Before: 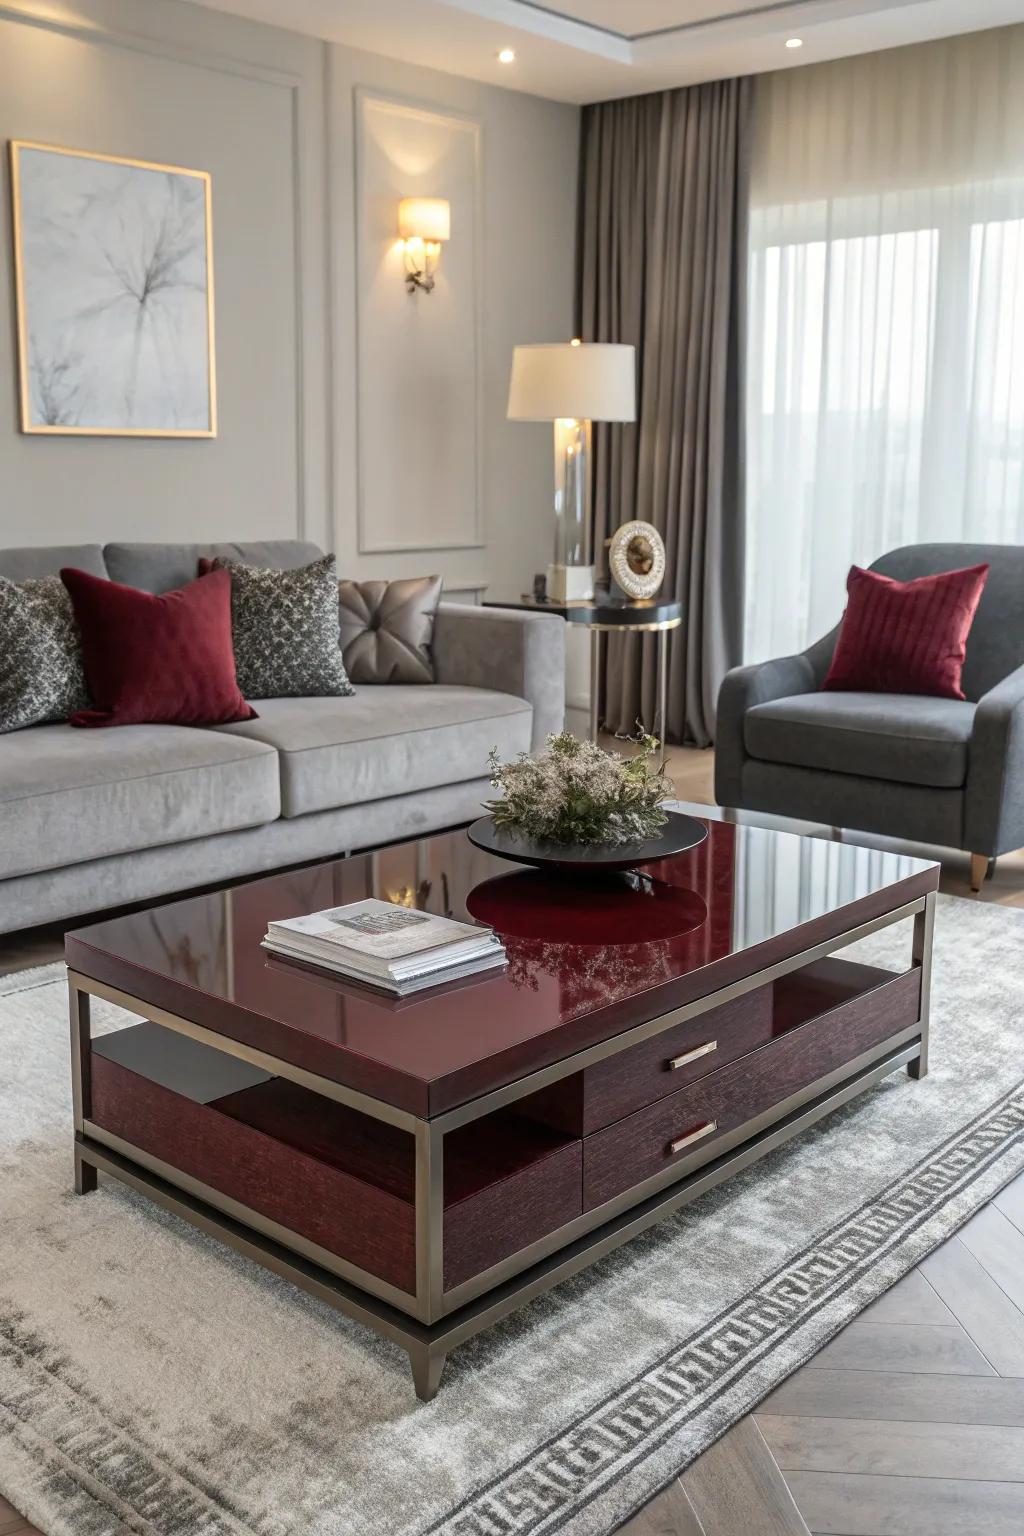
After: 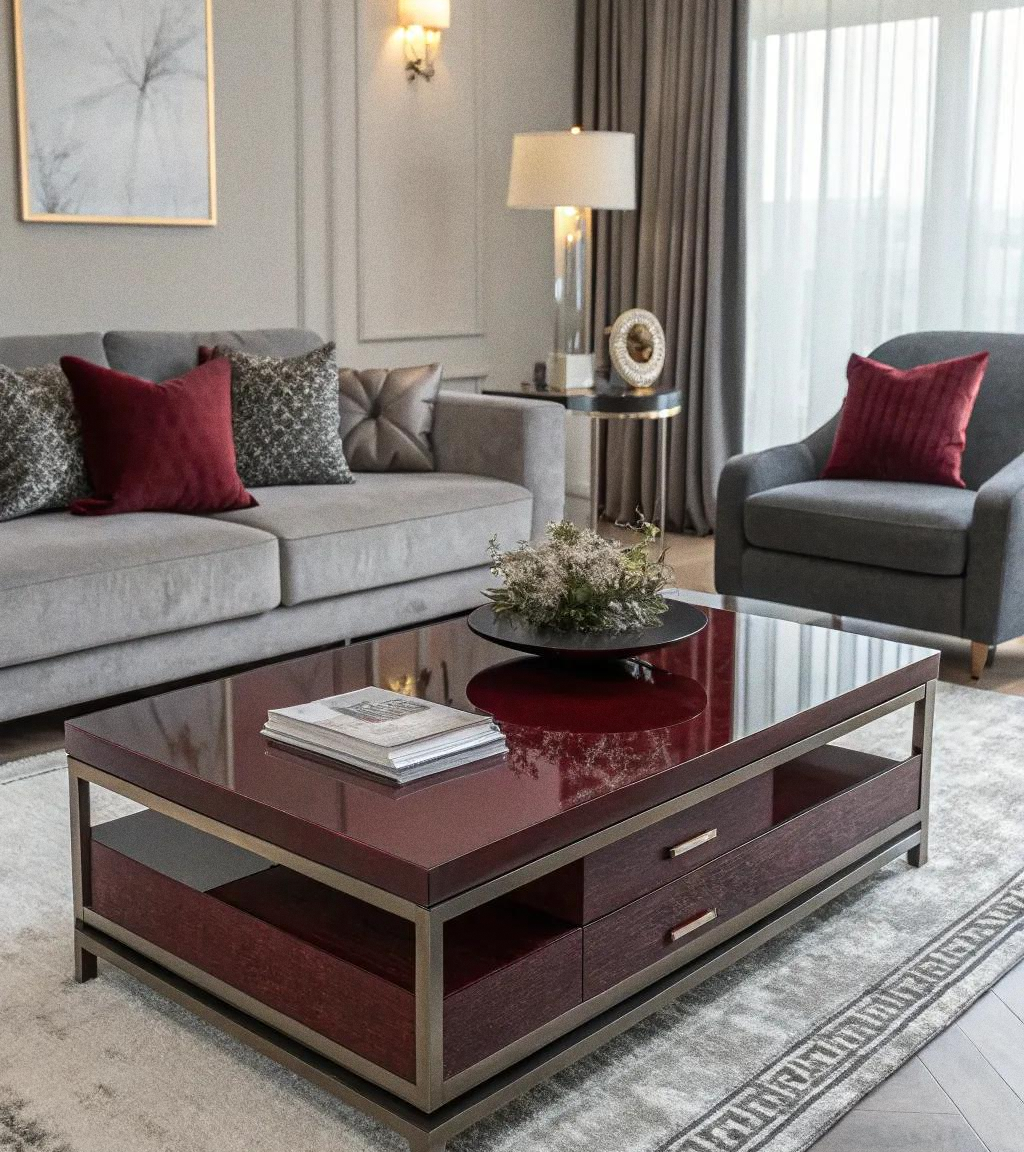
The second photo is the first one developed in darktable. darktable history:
grain: coarseness 0.09 ISO
crop: top 13.819%, bottom 11.169%
